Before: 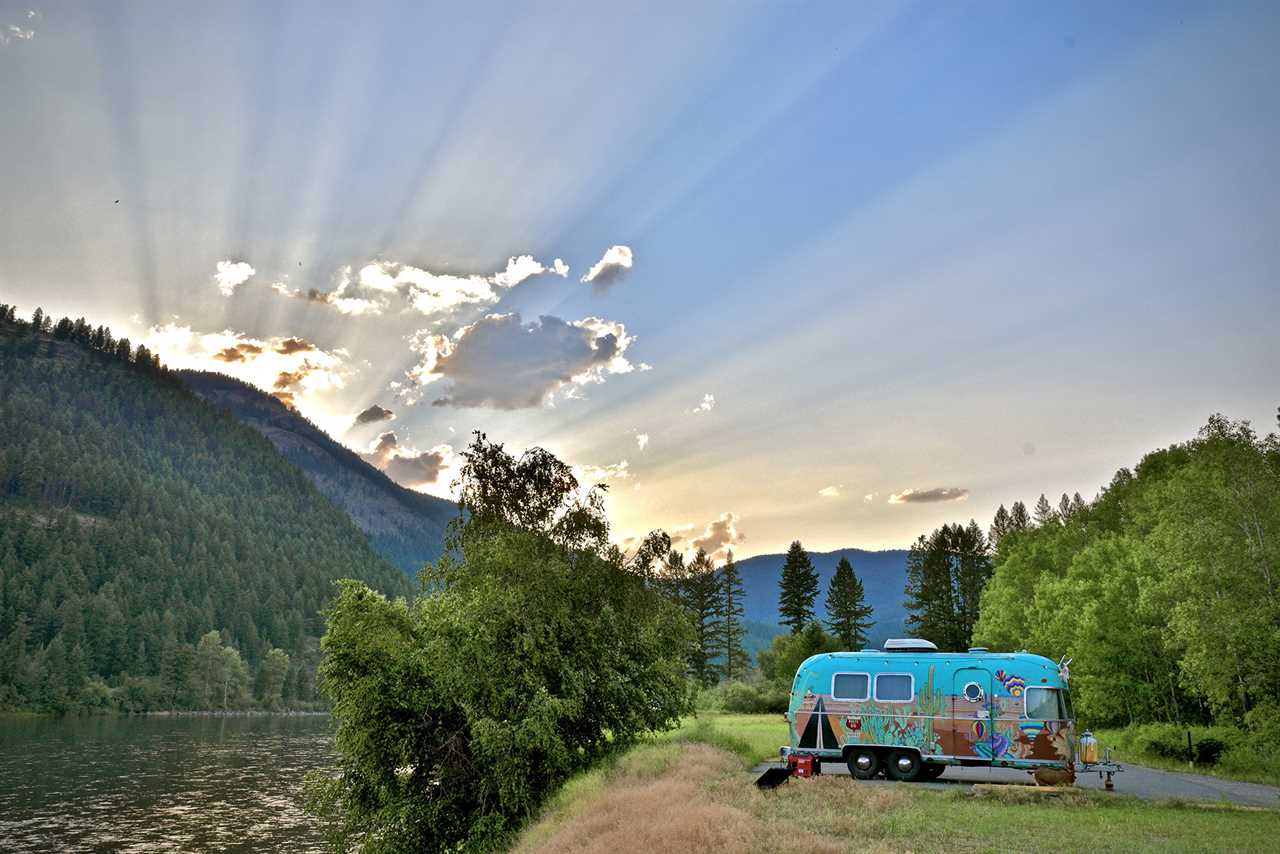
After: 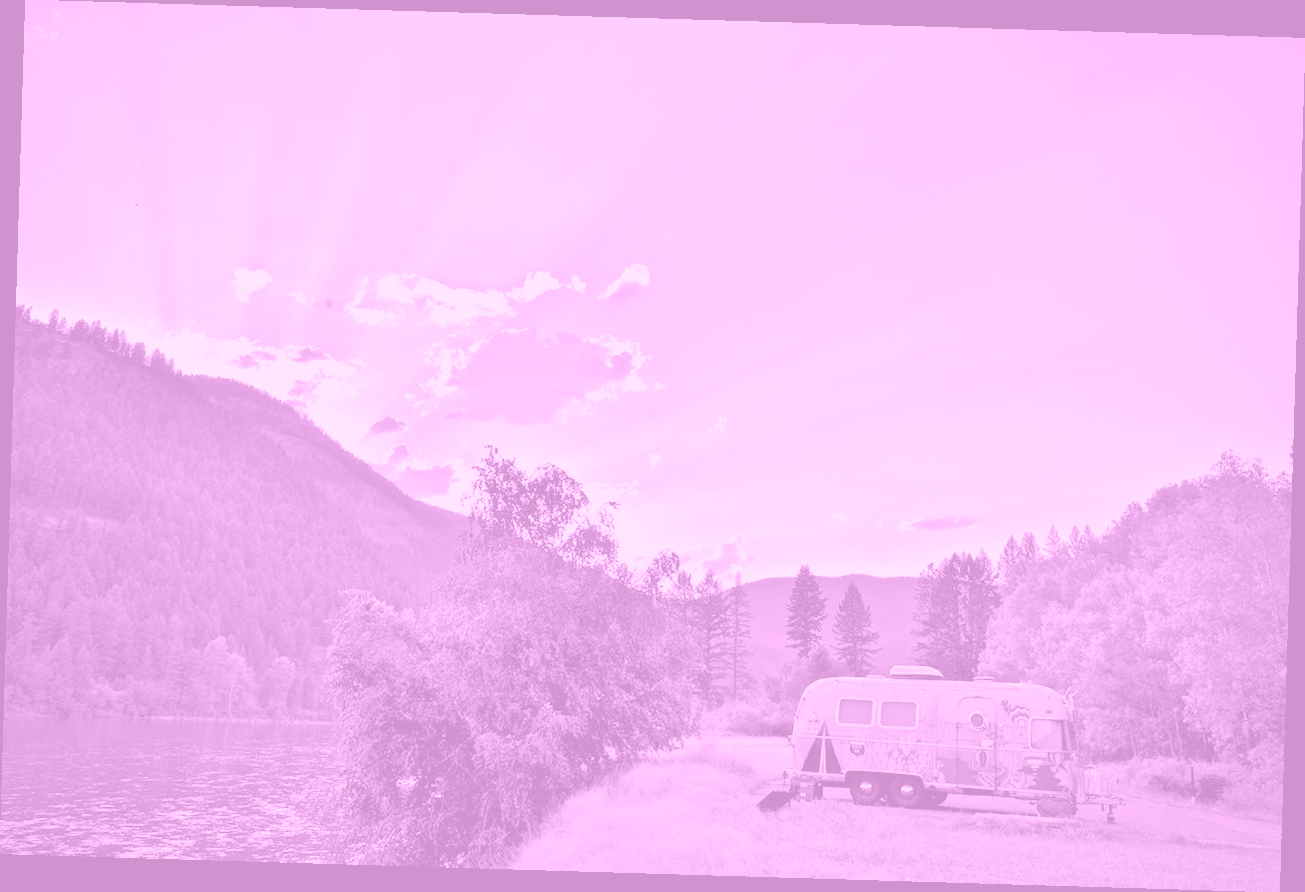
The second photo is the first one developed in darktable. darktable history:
rotate and perspective: rotation 1.72°, automatic cropping off
colorize: hue 331.2°, saturation 75%, source mix 30.28%, lightness 70.52%, version 1
